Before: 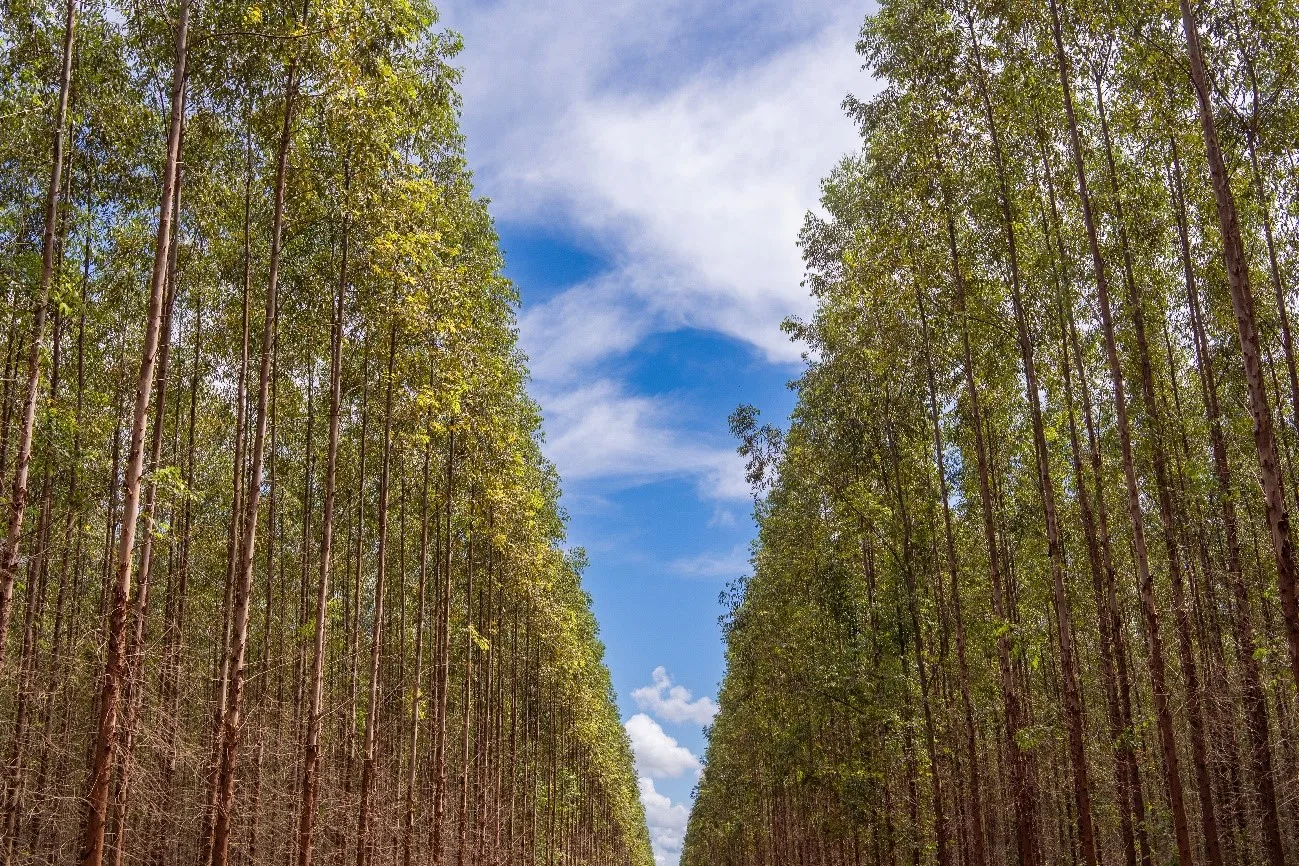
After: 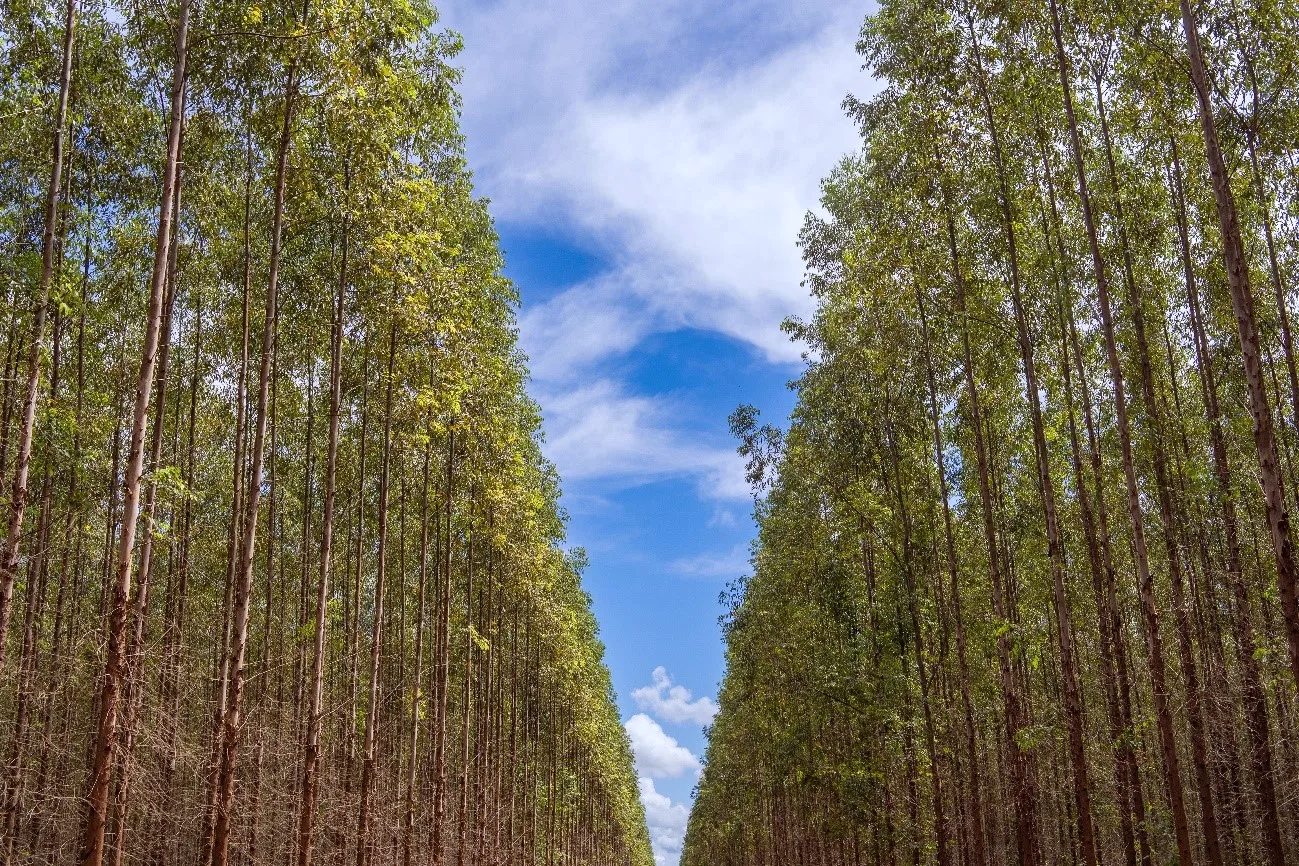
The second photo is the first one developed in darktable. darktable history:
tone equalizer: on, module defaults
white balance: red 0.967, blue 1.049
